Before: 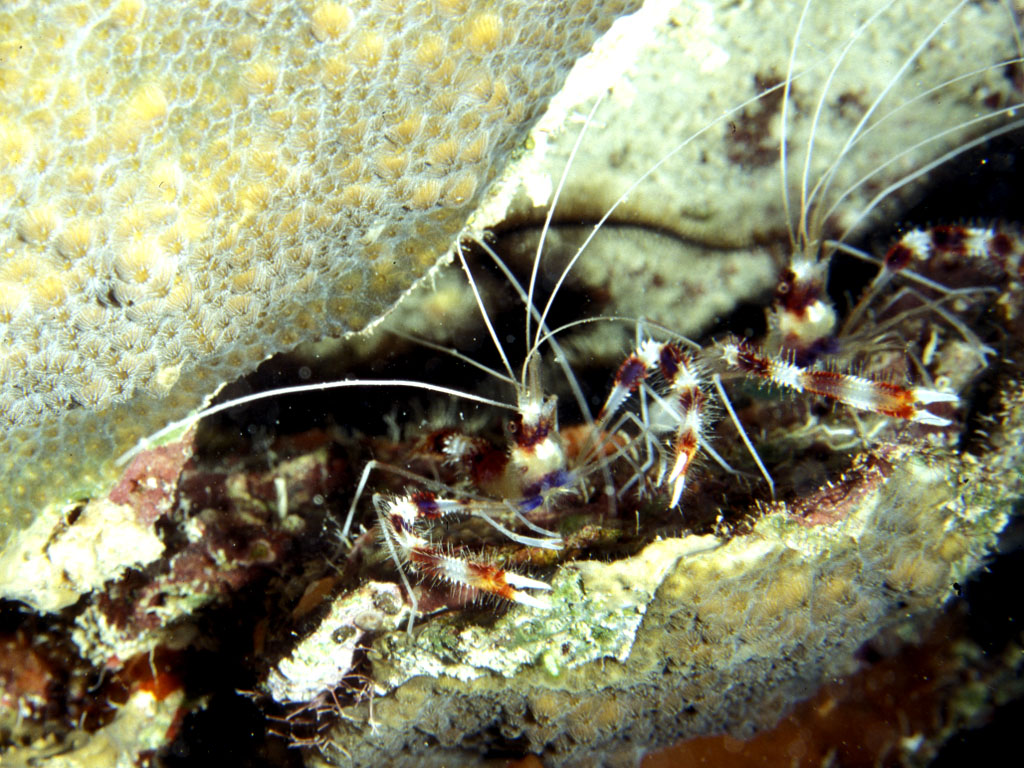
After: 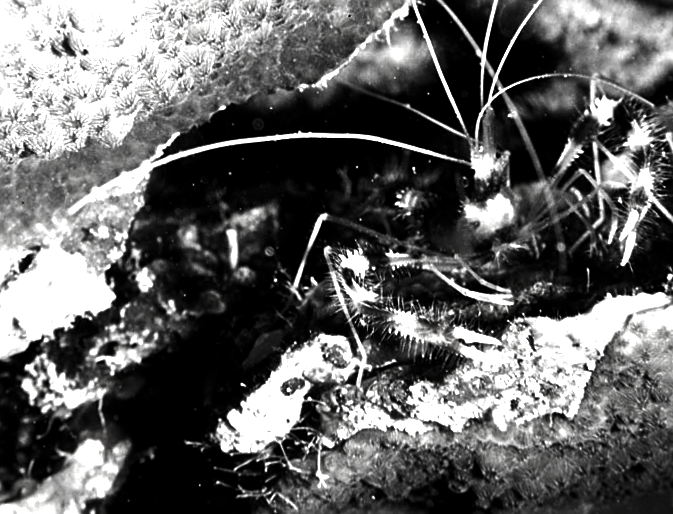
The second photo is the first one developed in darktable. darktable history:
crop and rotate: angle -0.931°, left 3.627%, top 31.565%, right 29.225%
contrast brightness saturation: contrast -0.036, brightness -0.594, saturation -0.992
sharpen: on, module defaults
exposure: black level correction 0, exposure 0.695 EV, compensate highlight preservation false
